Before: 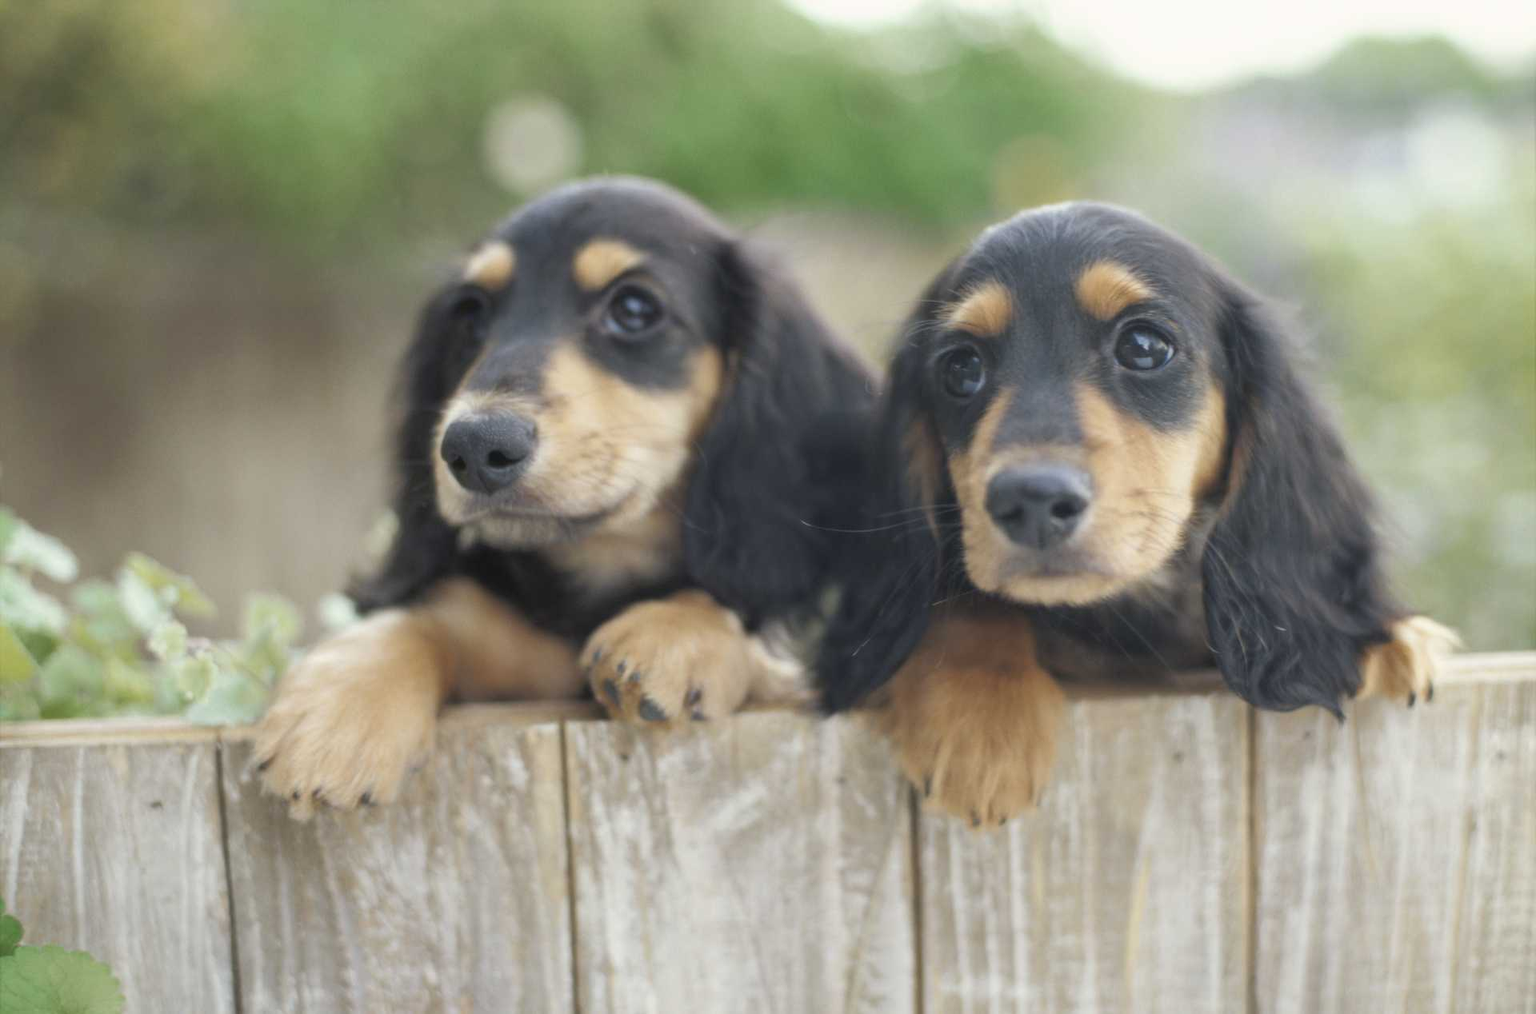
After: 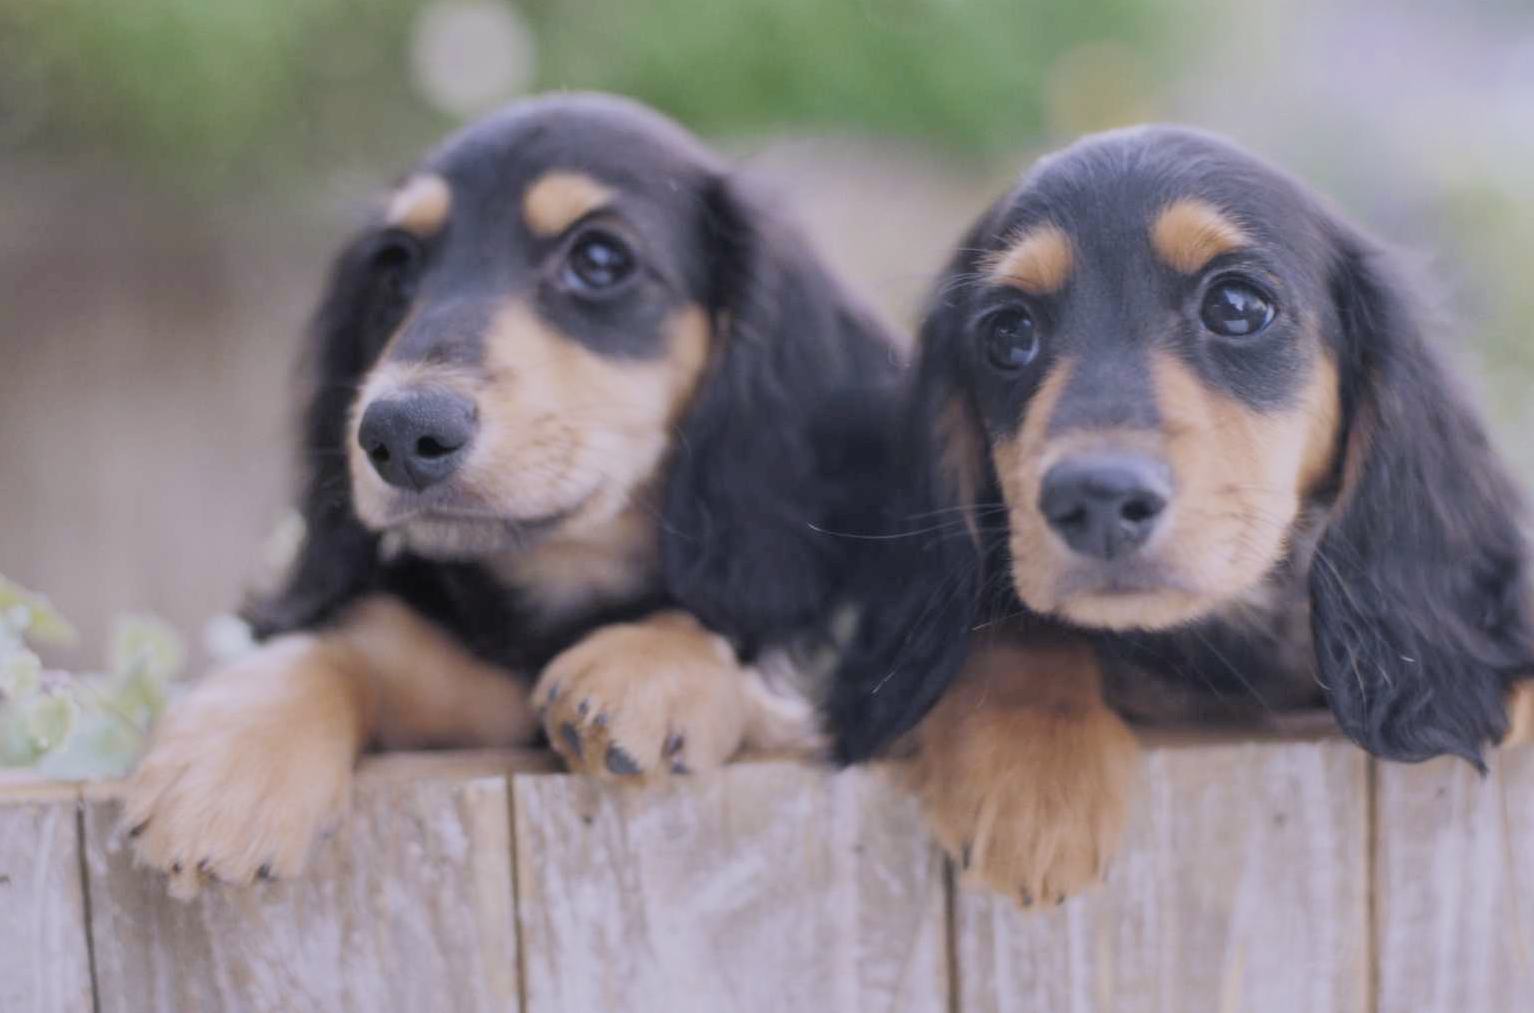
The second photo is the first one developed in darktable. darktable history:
white balance: red 1.042, blue 1.17
filmic rgb: black relative exposure -16 EV, white relative exposure 6.12 EV, hardness 5.22
crop and rotate: left 10.071%, top 10.071%, right 10.02%, bottom 10.02%
